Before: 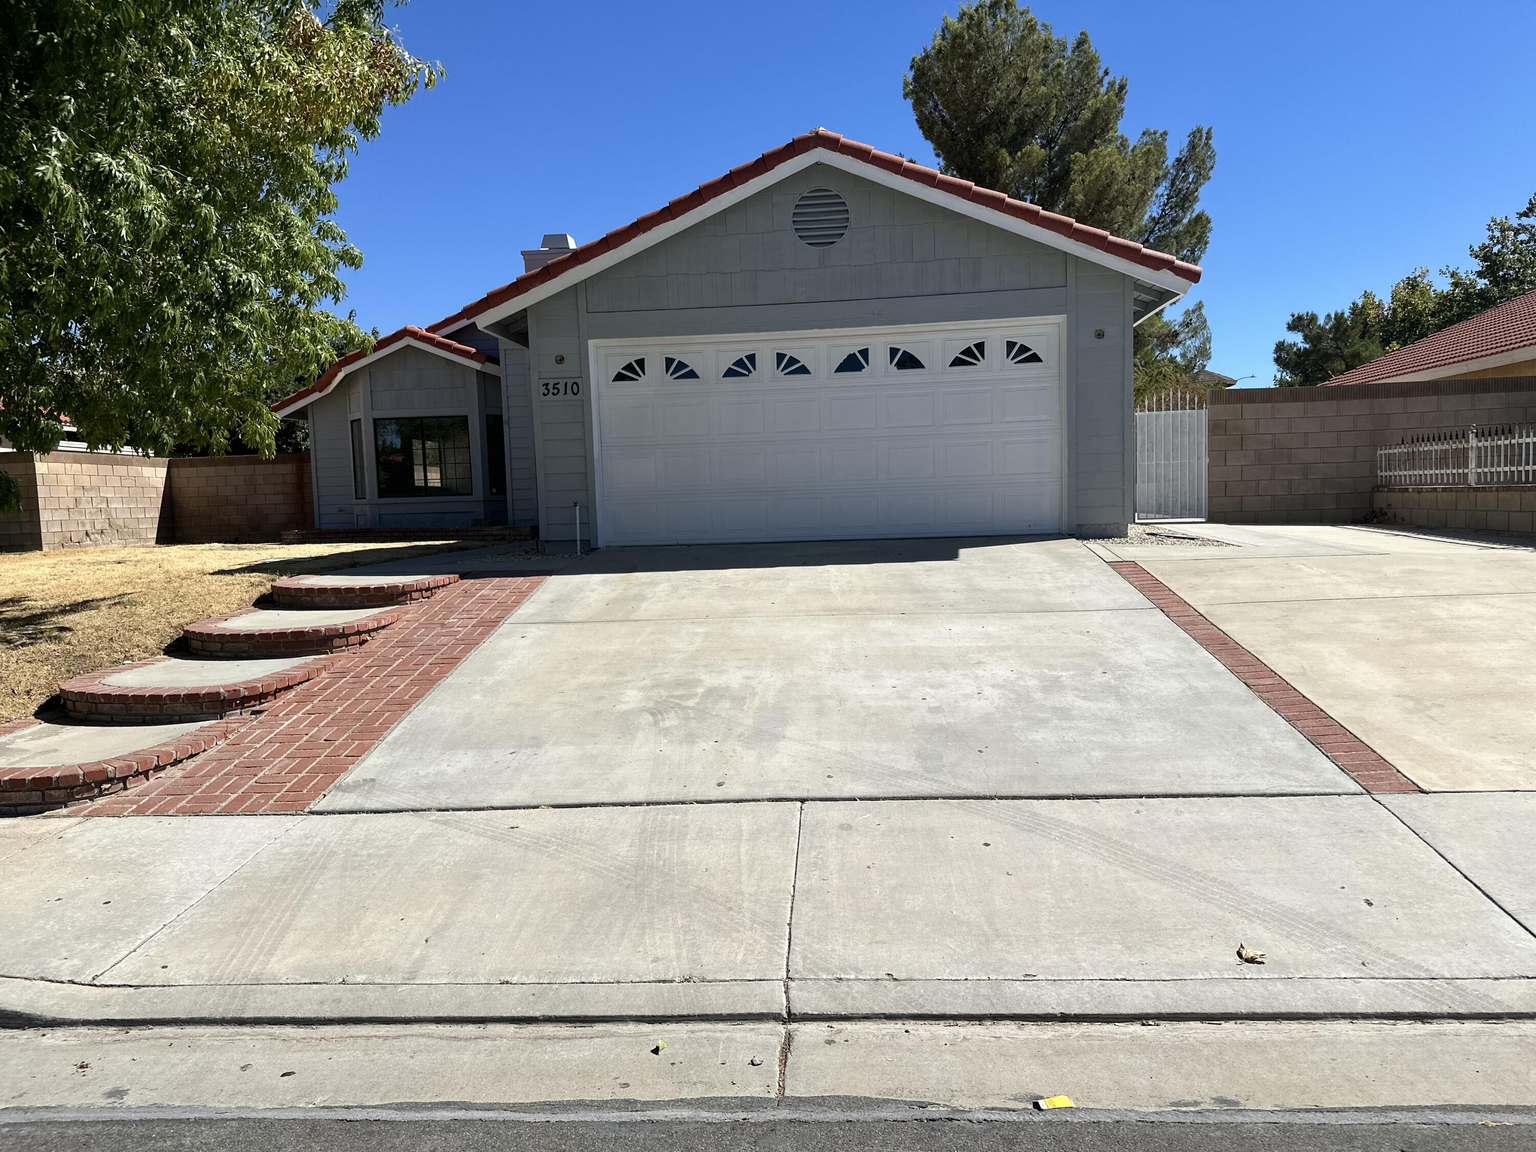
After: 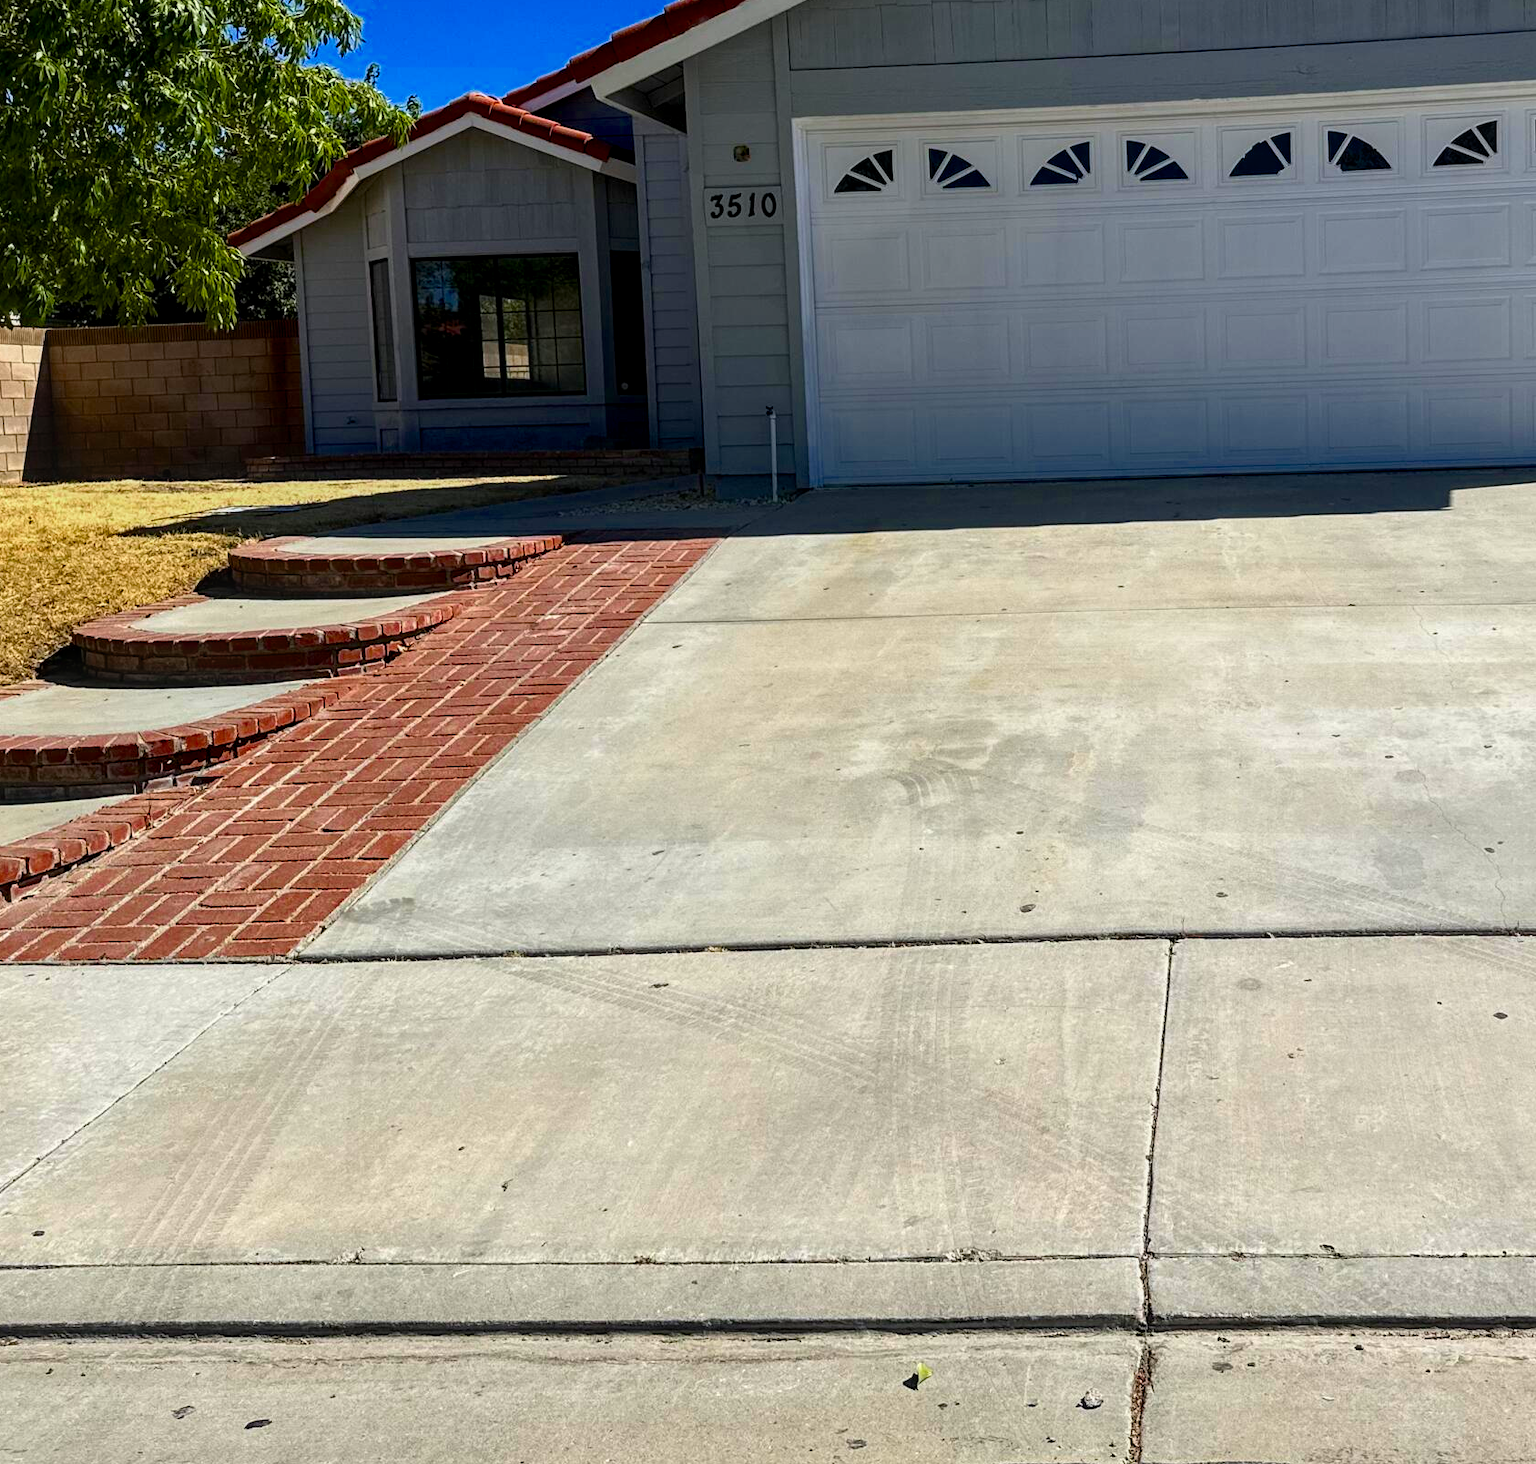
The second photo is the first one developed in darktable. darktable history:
tone equalizer: on, module defaults
exposure: exposure -0.148 EV, compensate highlight preservation false
crop: left 9.317%, top 23.762%, right 34.417%, bottom 4.694%
local contrast: on, module defaults
contrast brightness saturation: contrast 0.079, saturation 0.2
color balance rgb: perceptual saturation grading › global saturation 31.303%, global vibrance 15.889%, saturation formula JzAzBz (2021)
